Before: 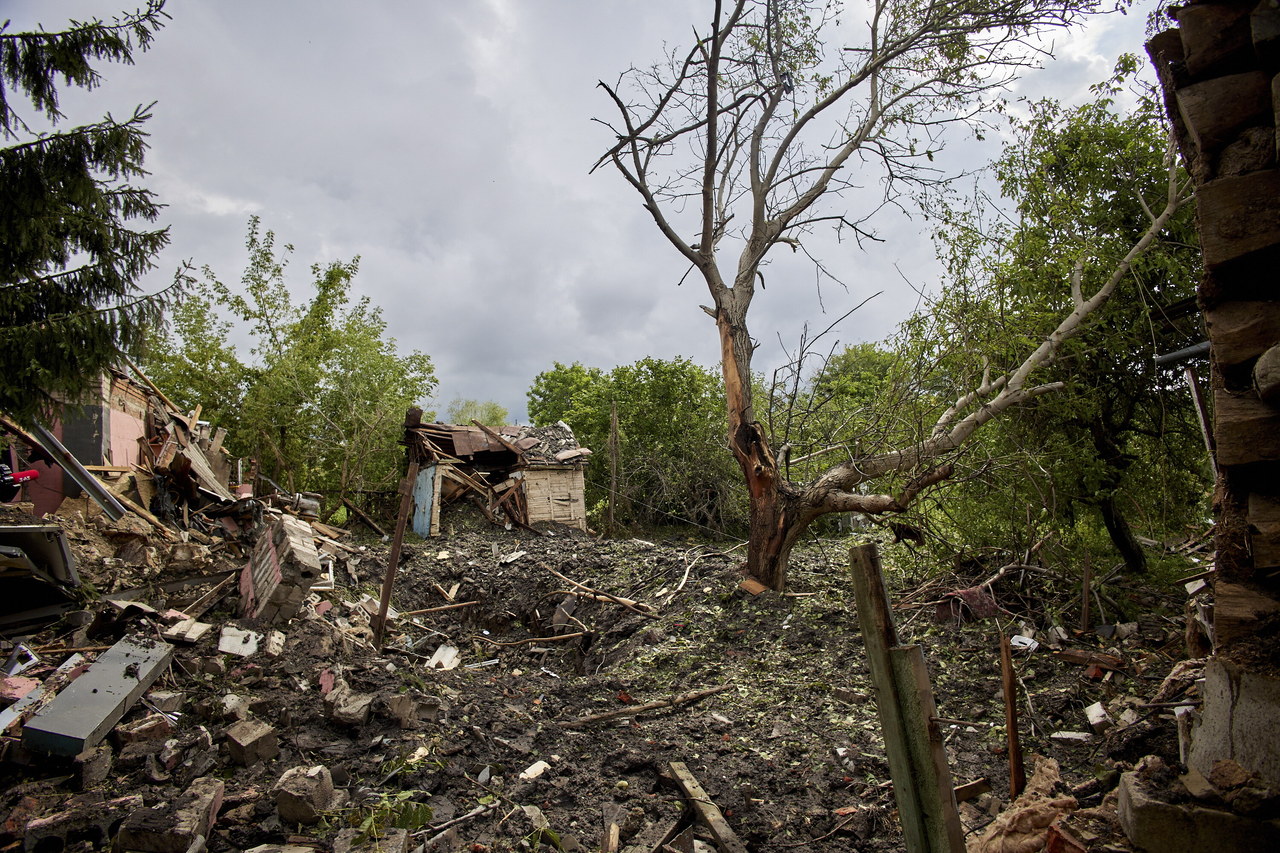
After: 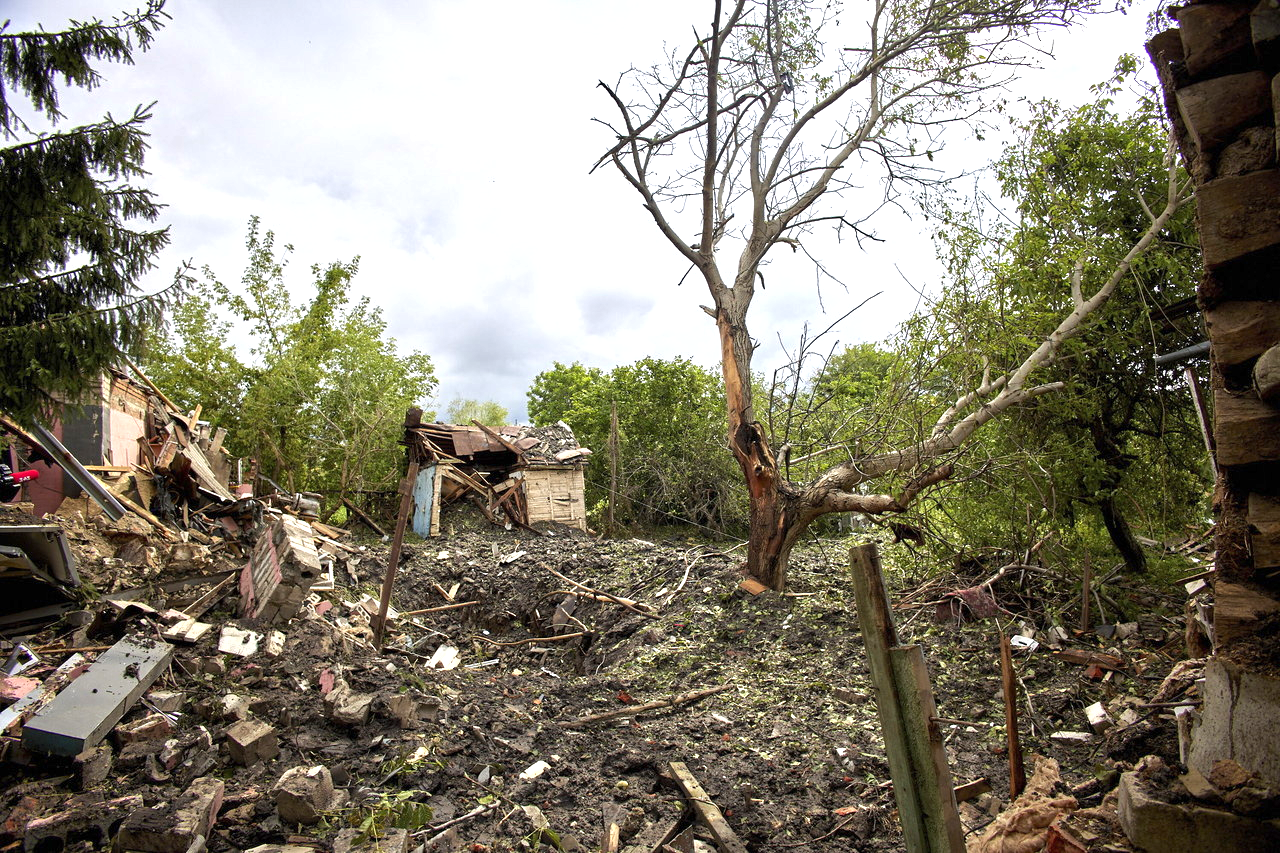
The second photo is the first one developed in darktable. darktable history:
shadows and highlights: shadows 25, white point adjustment -3, highlights -30
exposure: exposure 1 EV, compensate highlight preservation false
